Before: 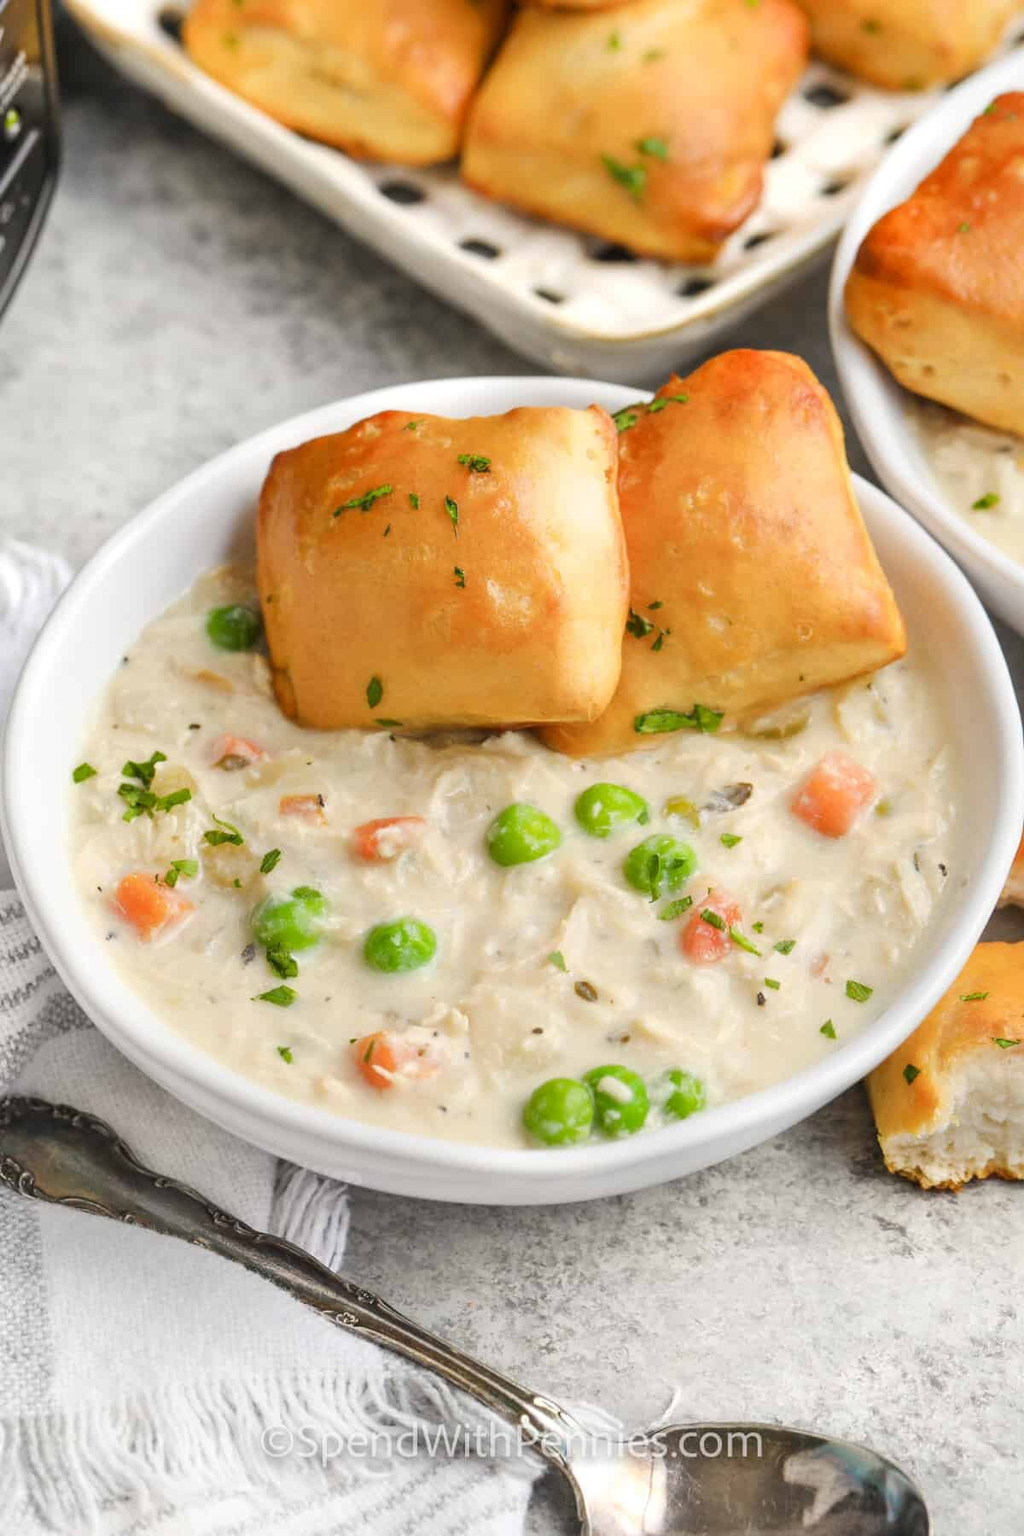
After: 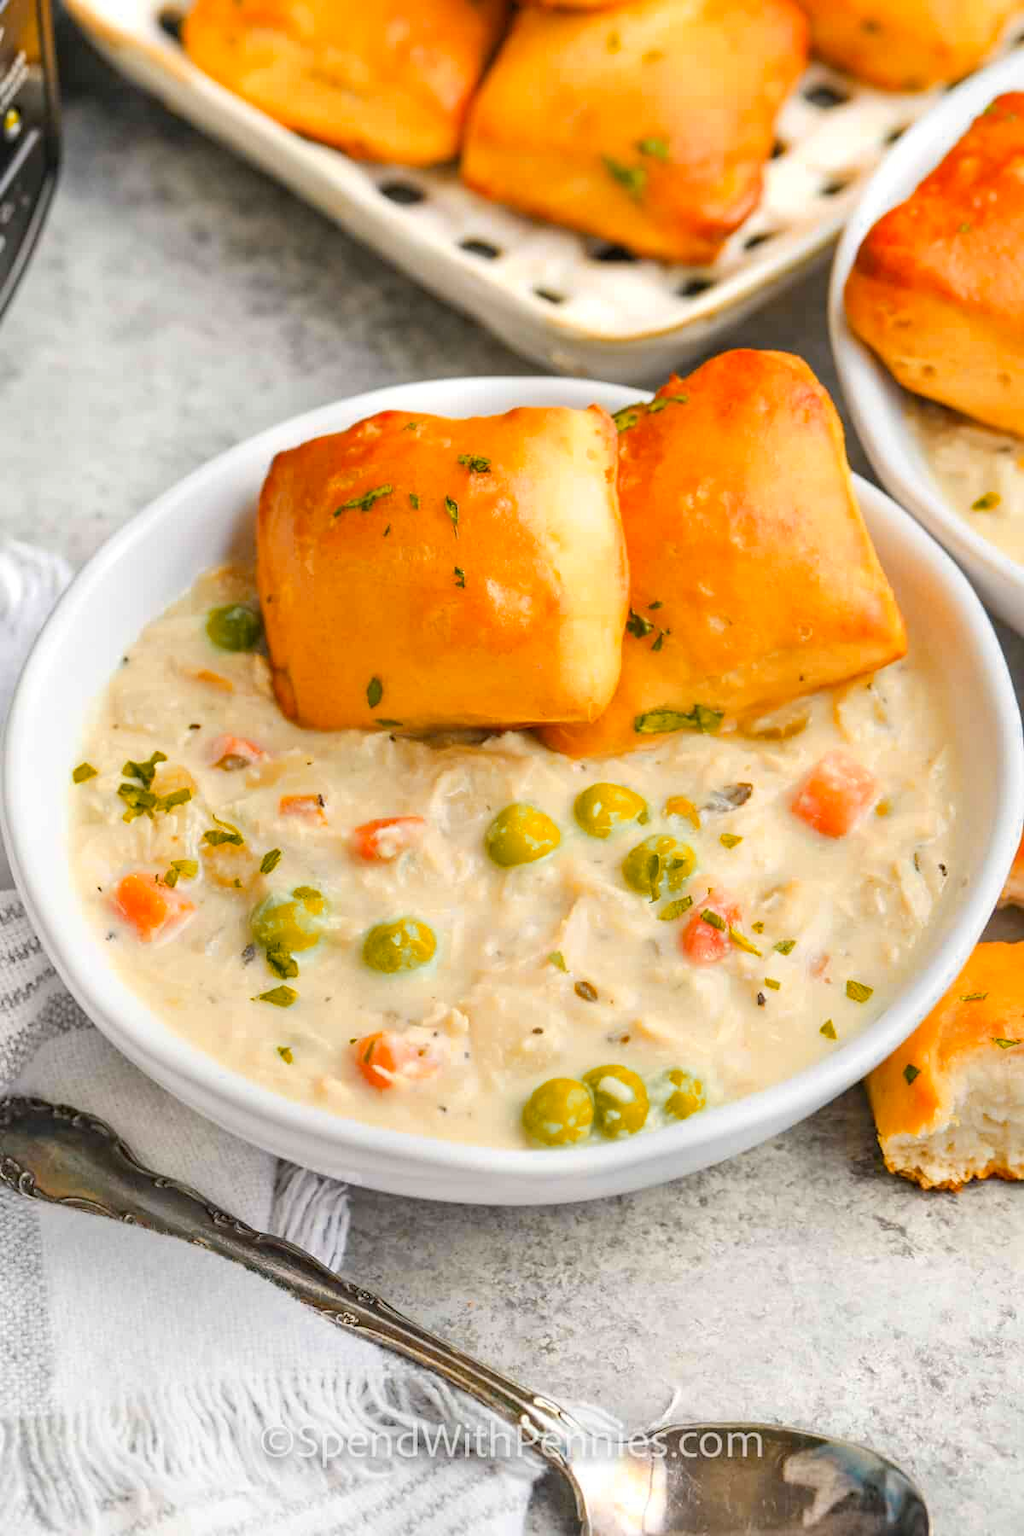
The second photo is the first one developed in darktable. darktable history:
color zones: curves: ch0 [(0, 0.499) (0.143, 0.5) (0.286, 0.5) (0.429, 0.476) (0.571, 0.284) (0.714, 0.243) (0.857, 0.449) (1, 0.499)]; ch1 [(0, 0.532) (0.143, 0.645) (0.286, 0.696) (0.429, 0.211) (0.571, 0.504) (0.714, 0.493) (0.857, 0.495) (1, 0.532)]; ch2 [(0, 0.5) (0.143, 0.5) (0.286, 0.427) (0.429, 0.324) (0.571, 0.5) (0.714, 0.5) (0.857, 0.5) (1, 0.5)]
haze removal: compatibility mode true, adaptive false
contrast brightness saturation: contrast 0.05, brightness 0.06, saturation 0.01
